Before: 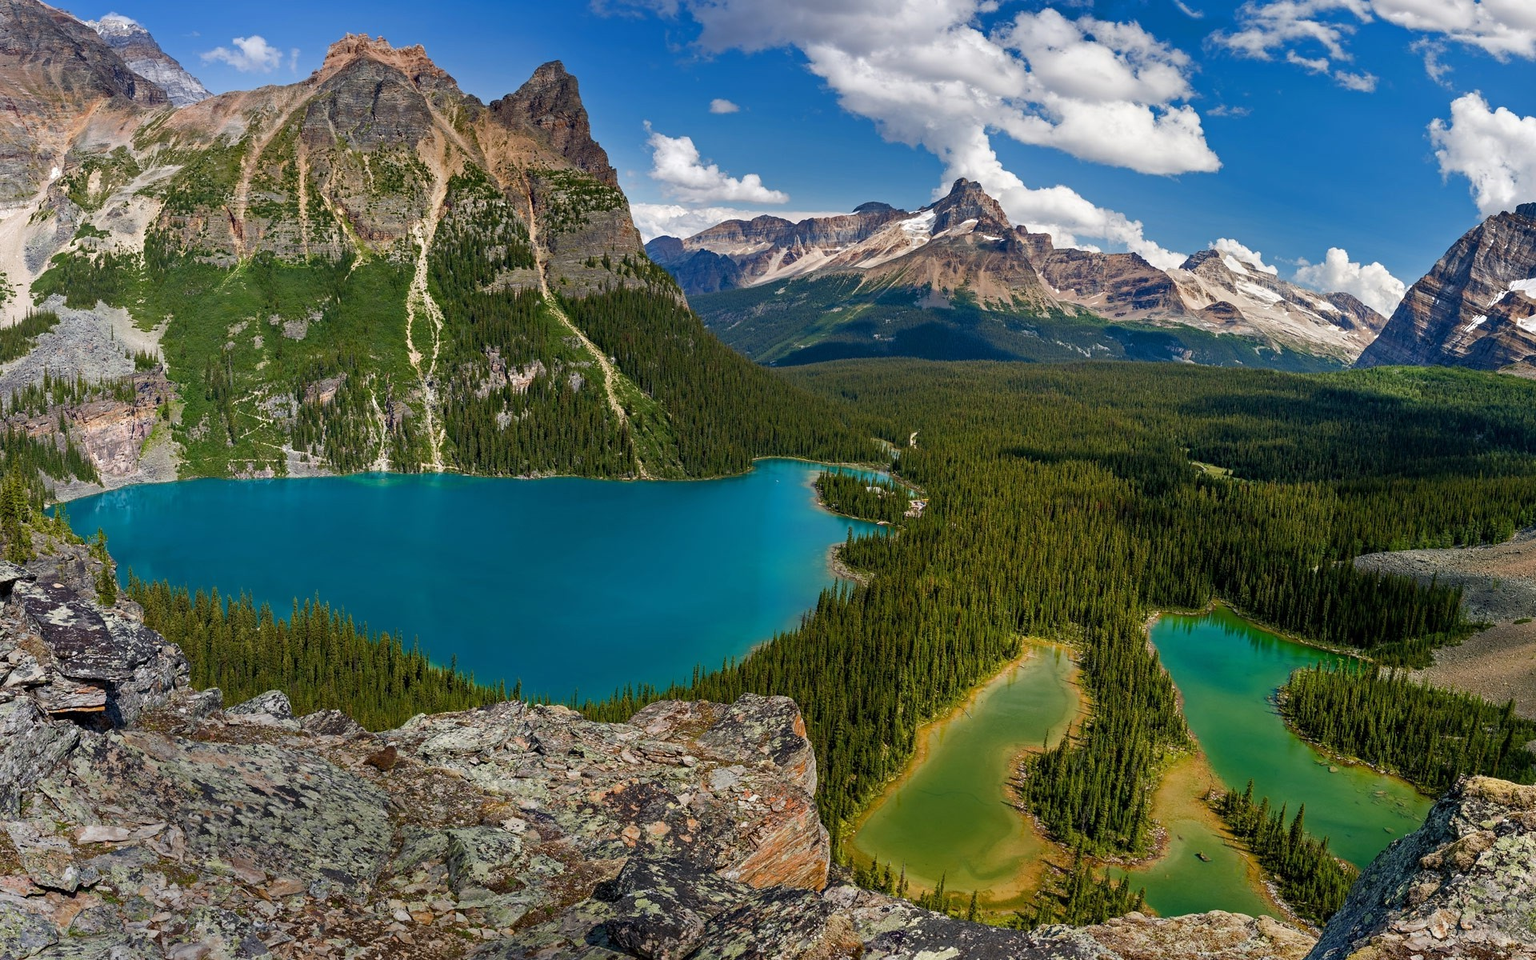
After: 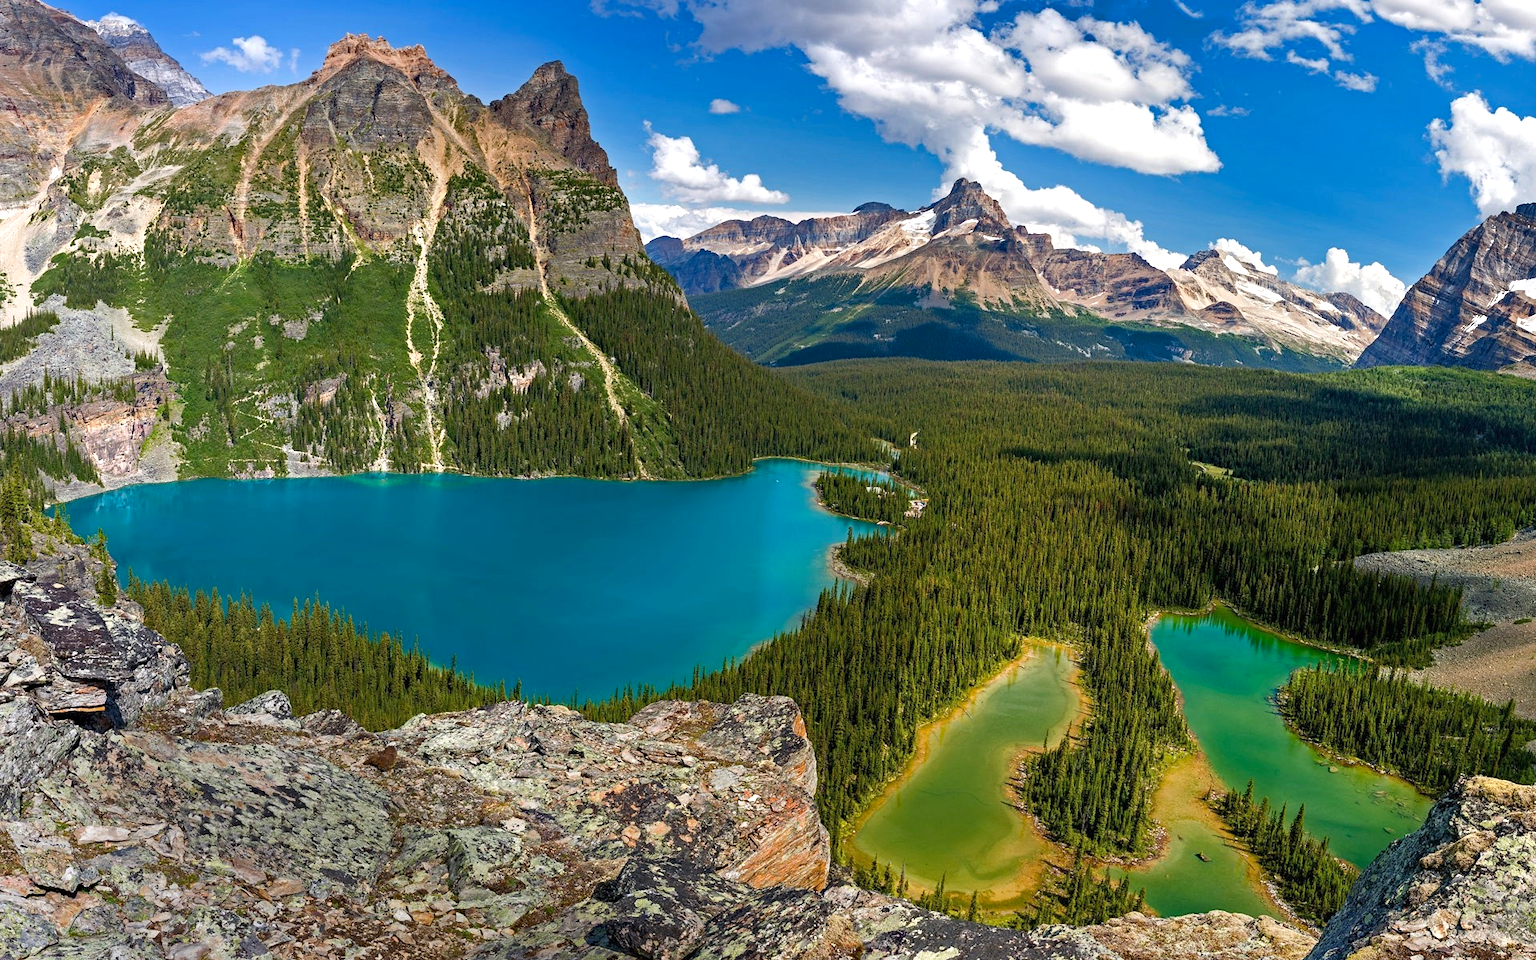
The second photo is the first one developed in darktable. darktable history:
exposure: black level correction 0, exposure 0.499 EV, compensate exposure bias true, compensate highlight preservation false
haze removal: compatibility mode true, adaptive false
